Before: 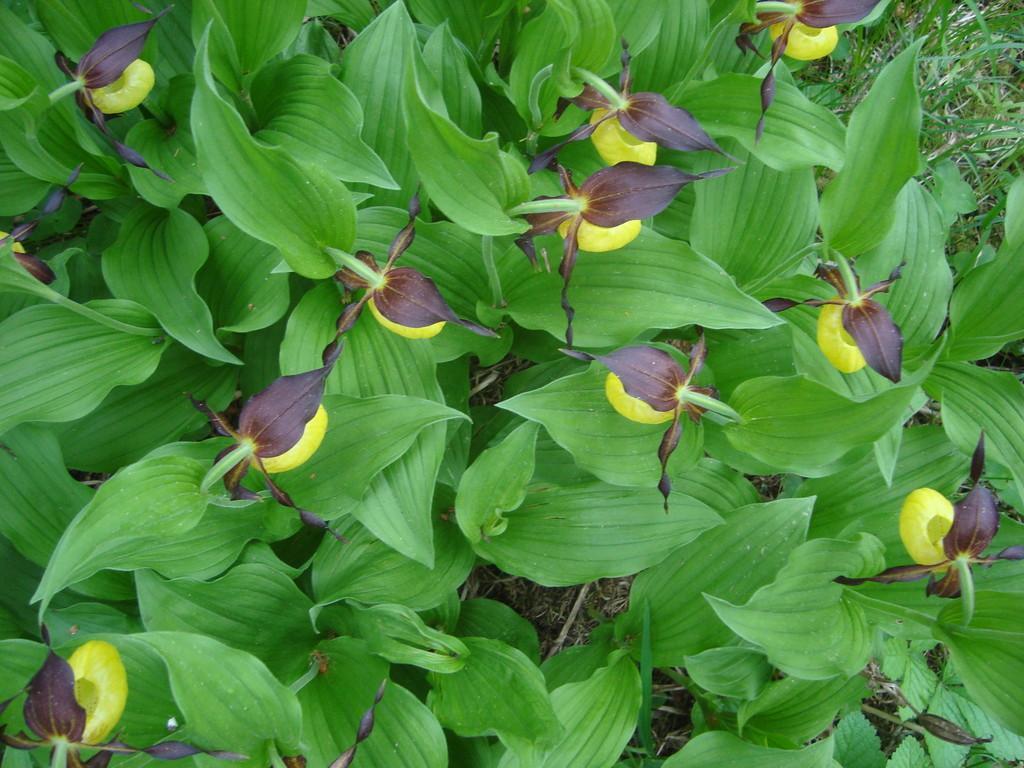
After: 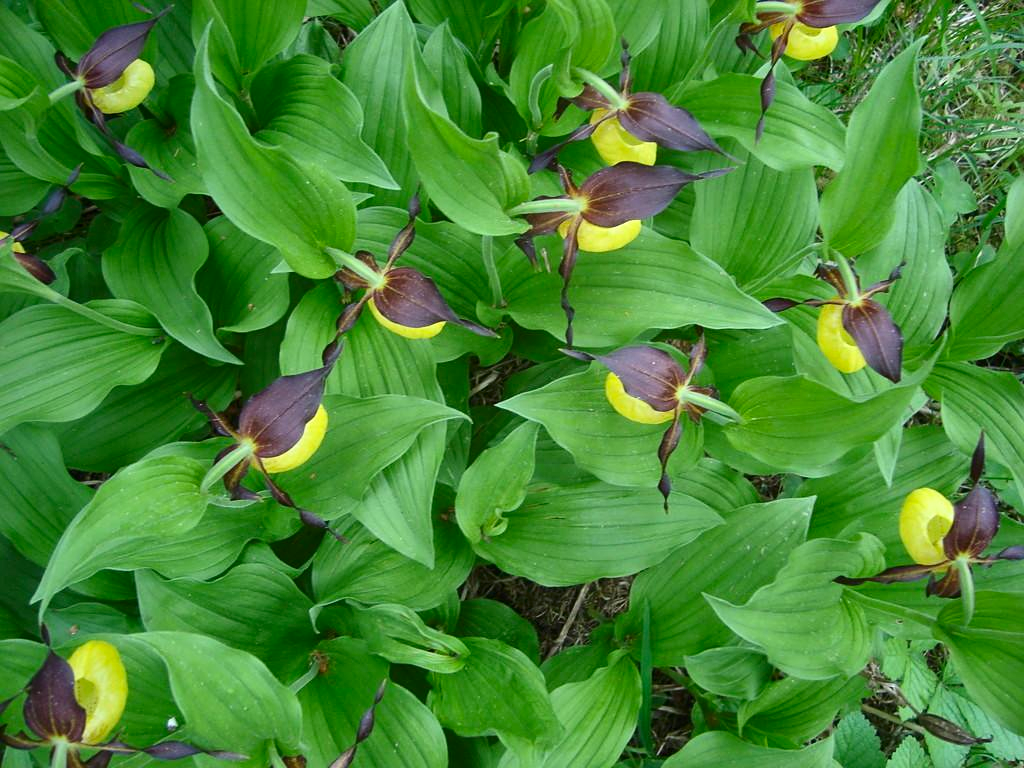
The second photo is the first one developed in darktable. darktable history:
sharpen: amount 0.215
contrast brightness saturation: contrast 0.149, brightness -0.01, saturation 0.103
